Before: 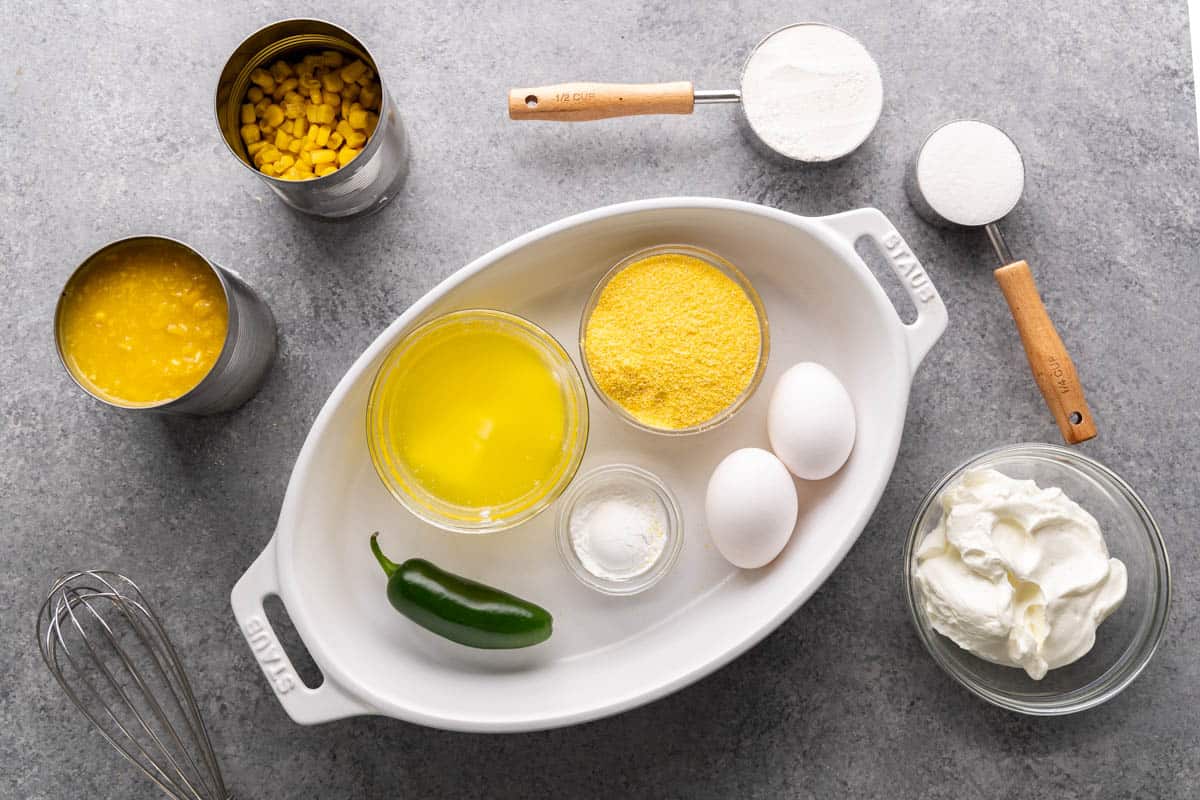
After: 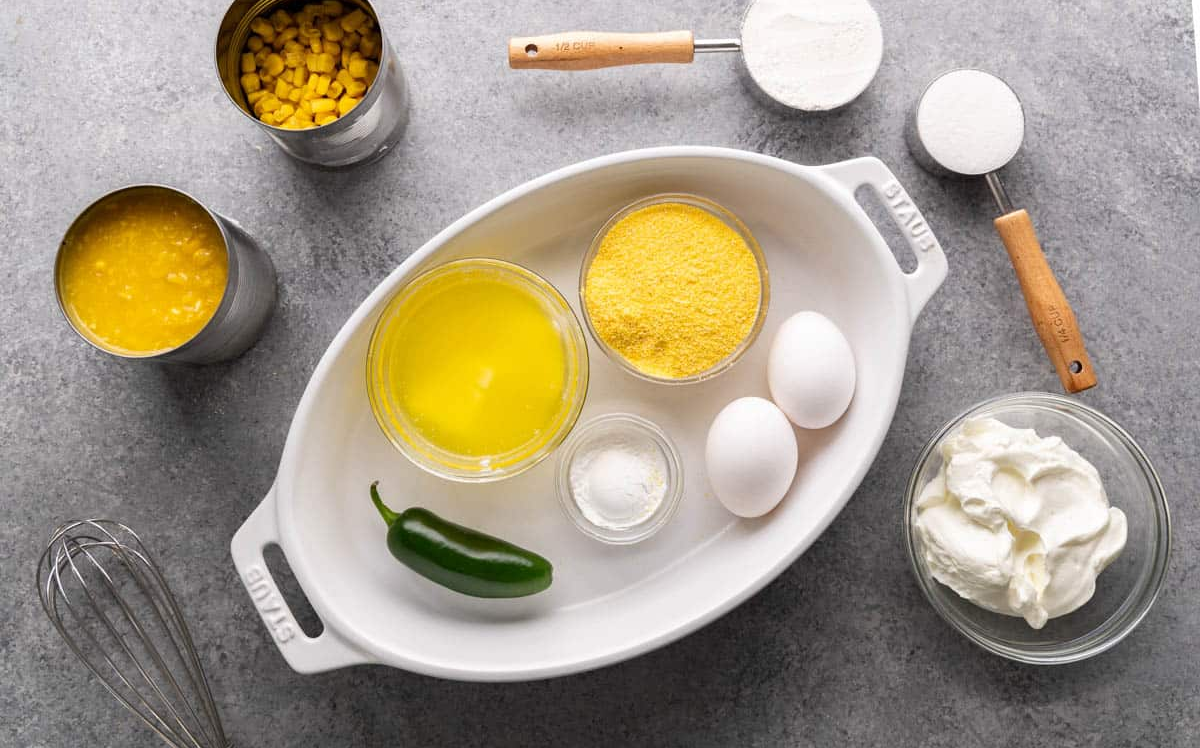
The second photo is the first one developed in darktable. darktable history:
crop and rotate: top 6.452%
